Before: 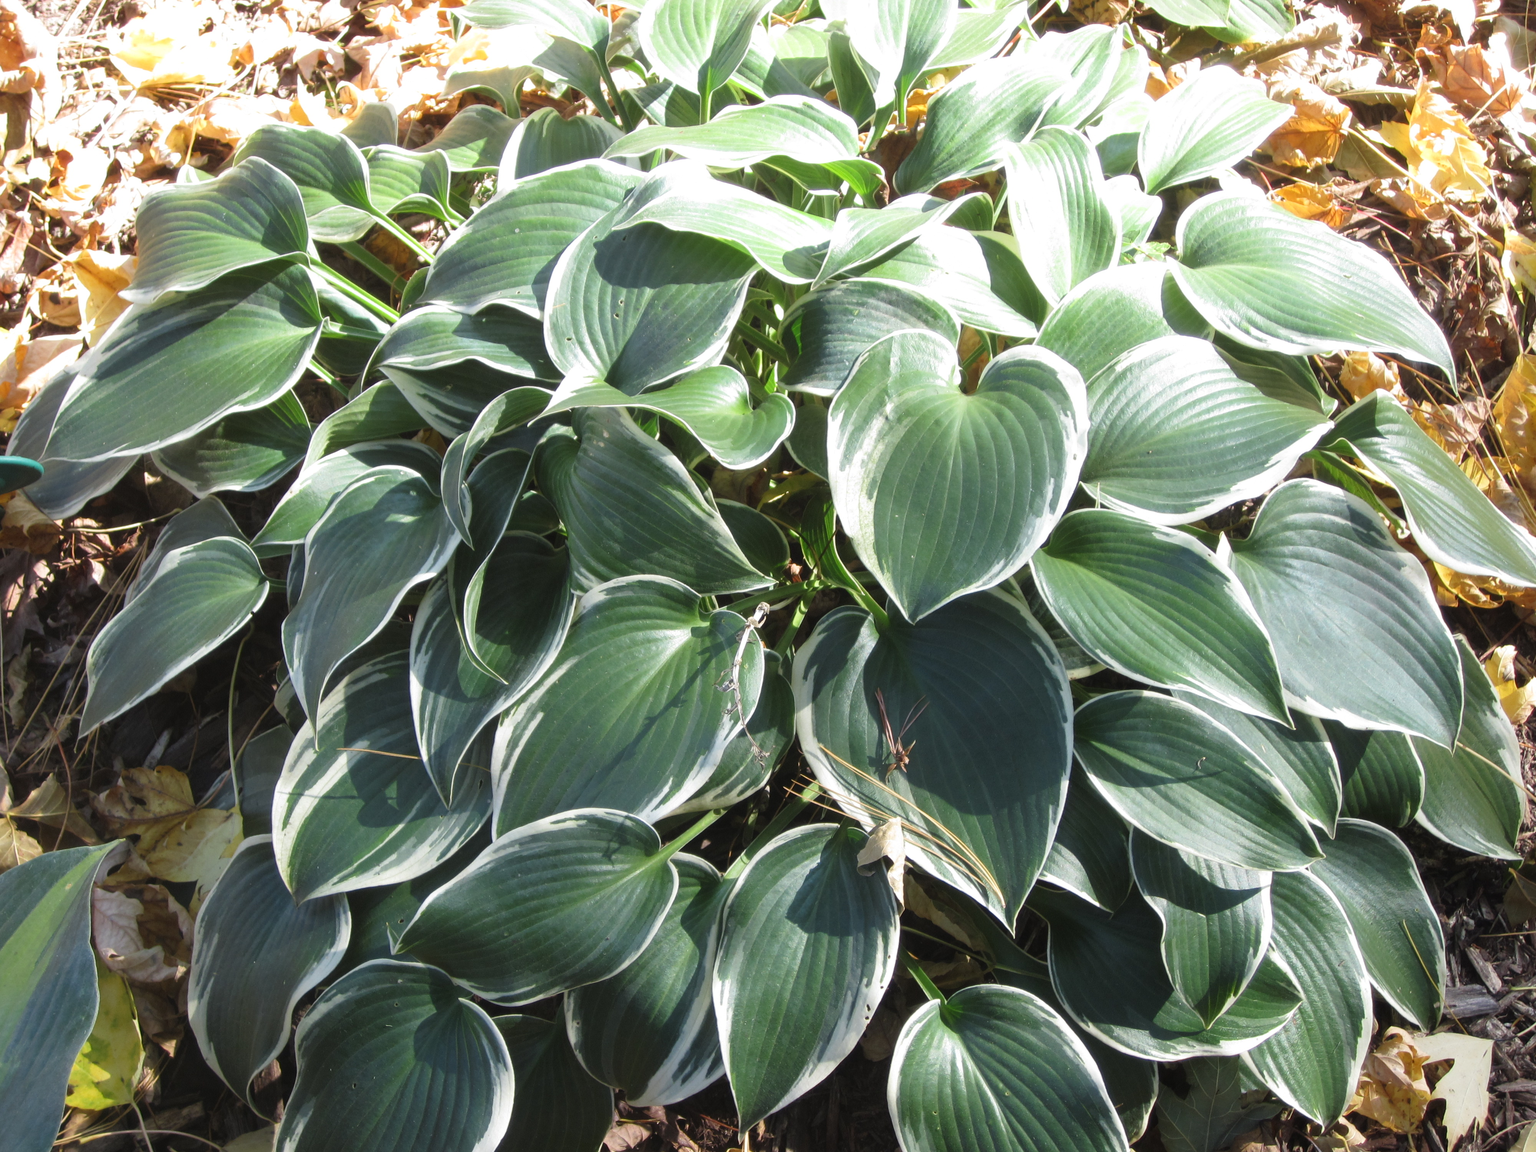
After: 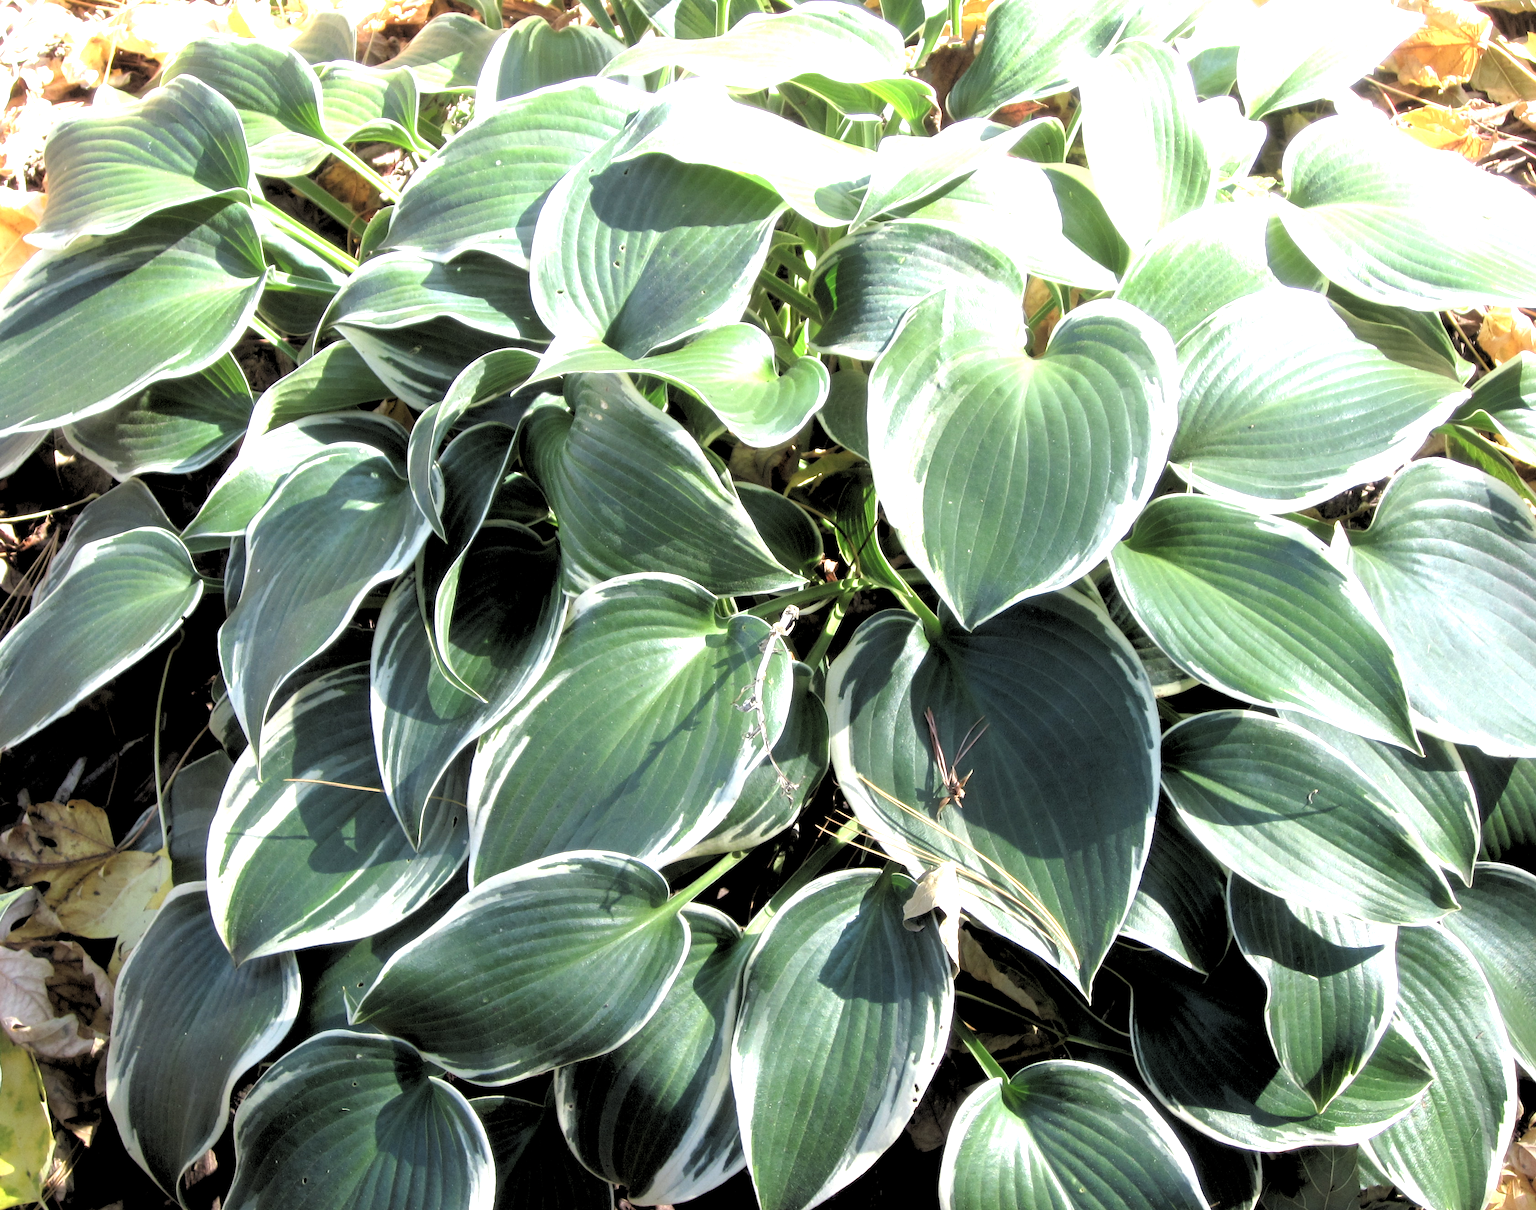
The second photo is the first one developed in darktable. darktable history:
color zones: curves: ch0 [(0, 0.558) (0.143, 0.559) (0.286, 0.529) (0.429, 0.505) (0.571, 0.5) (0.714, 0.5) (0.857, 0.5) (1, 0.558)]; ch1 [(0, 0.469) (0.01, 0.469) (0.12, 0.446) (0.248, 0.469) (0.5, 0.5) (0.748, 0.5) (0.99, 0.469) (1, 0.469)]
crop: left 6.446%, top 8.188%, right 9.538%, bottom 3.548%
exposure: black level correction 0, exposure 0.7 EV, compensate exposure bias true, compensate highlight preservation false
rgb levels: levels [[0.029, 0.461, 0.922], [0, 0.5, 1], [0, 0.5, 1]]
